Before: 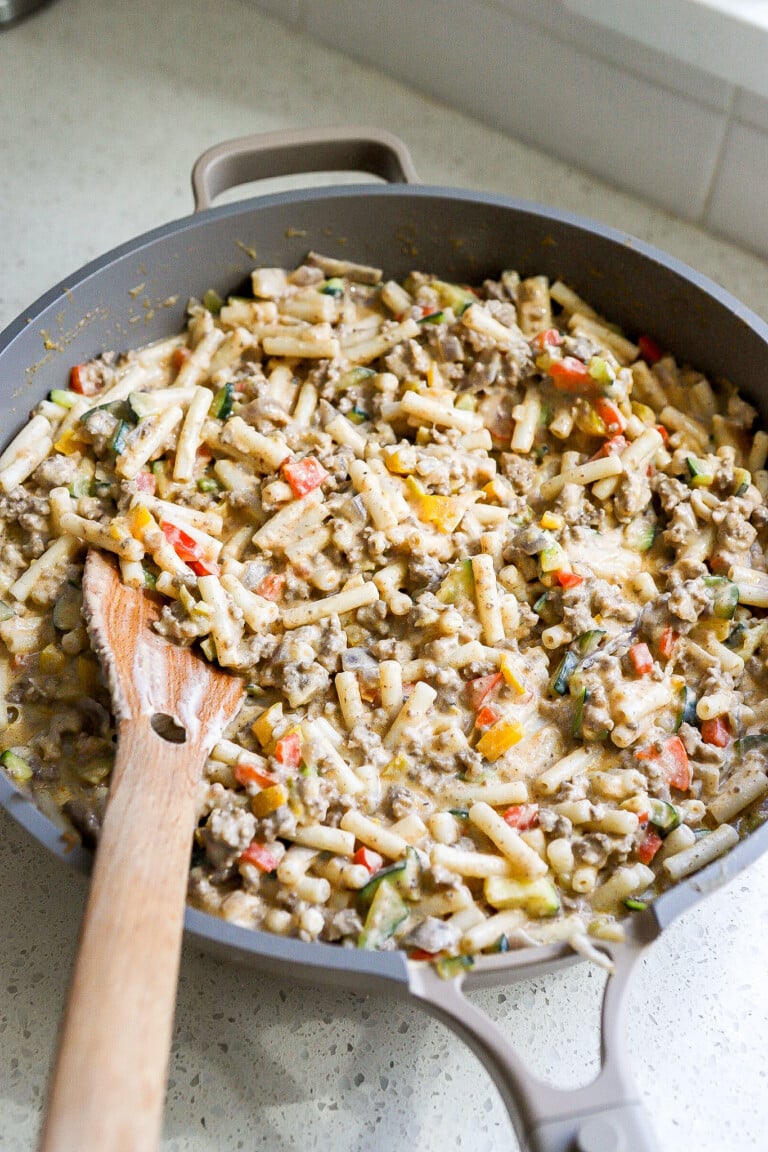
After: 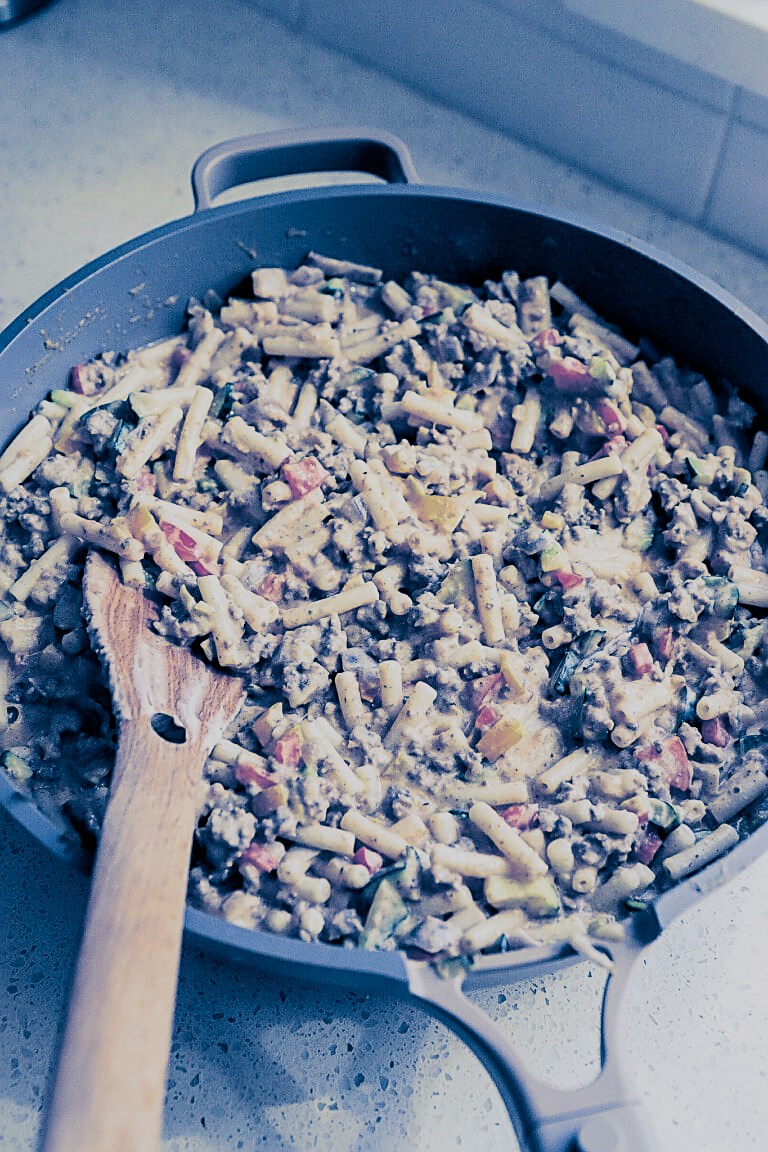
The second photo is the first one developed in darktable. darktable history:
split-toning: shadows › hue 226.8°, shadows › saturation 1, highlights › saturation 0, balance -61.41
sharpen: amount 0.55
filmic rgb: black relative exposure -7.65 EV, white relative exposure 4.56 EV, hardness 3.61
